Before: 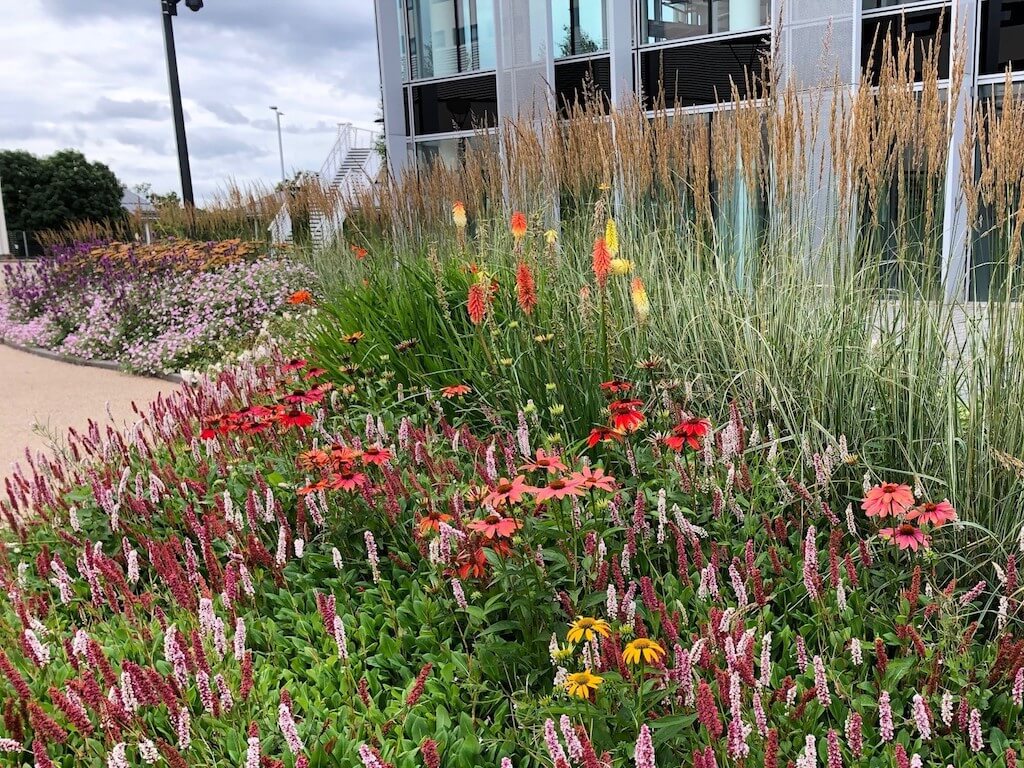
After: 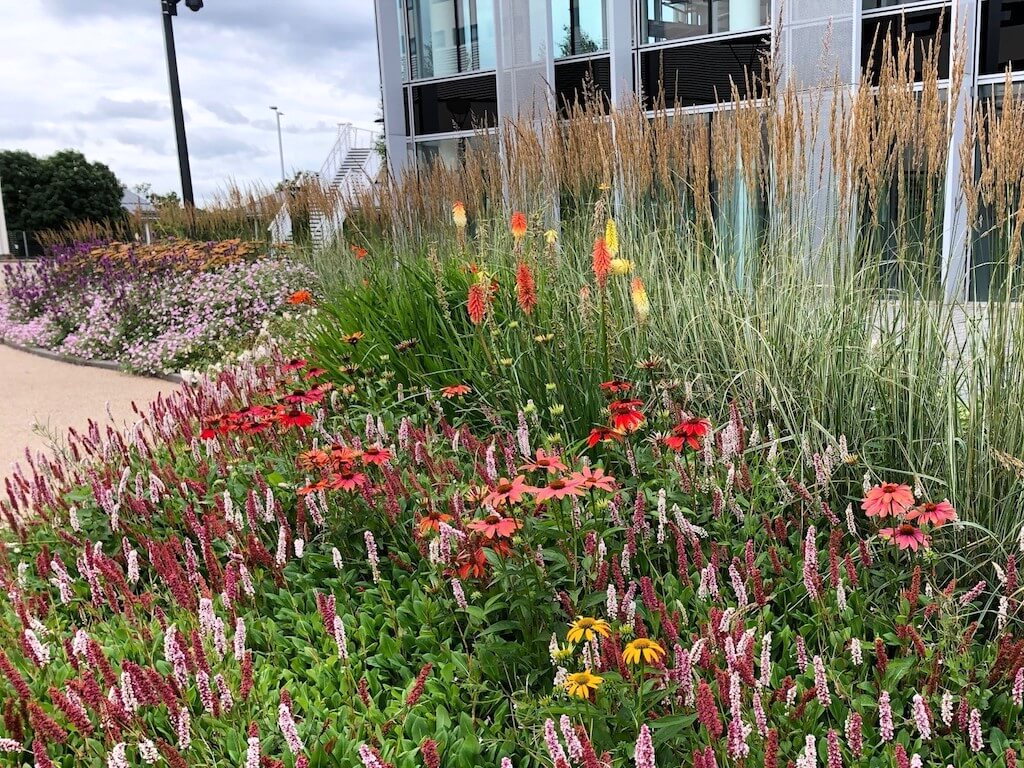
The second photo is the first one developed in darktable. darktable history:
shadows and highlights: shadows 1.79, highlights 38.92
